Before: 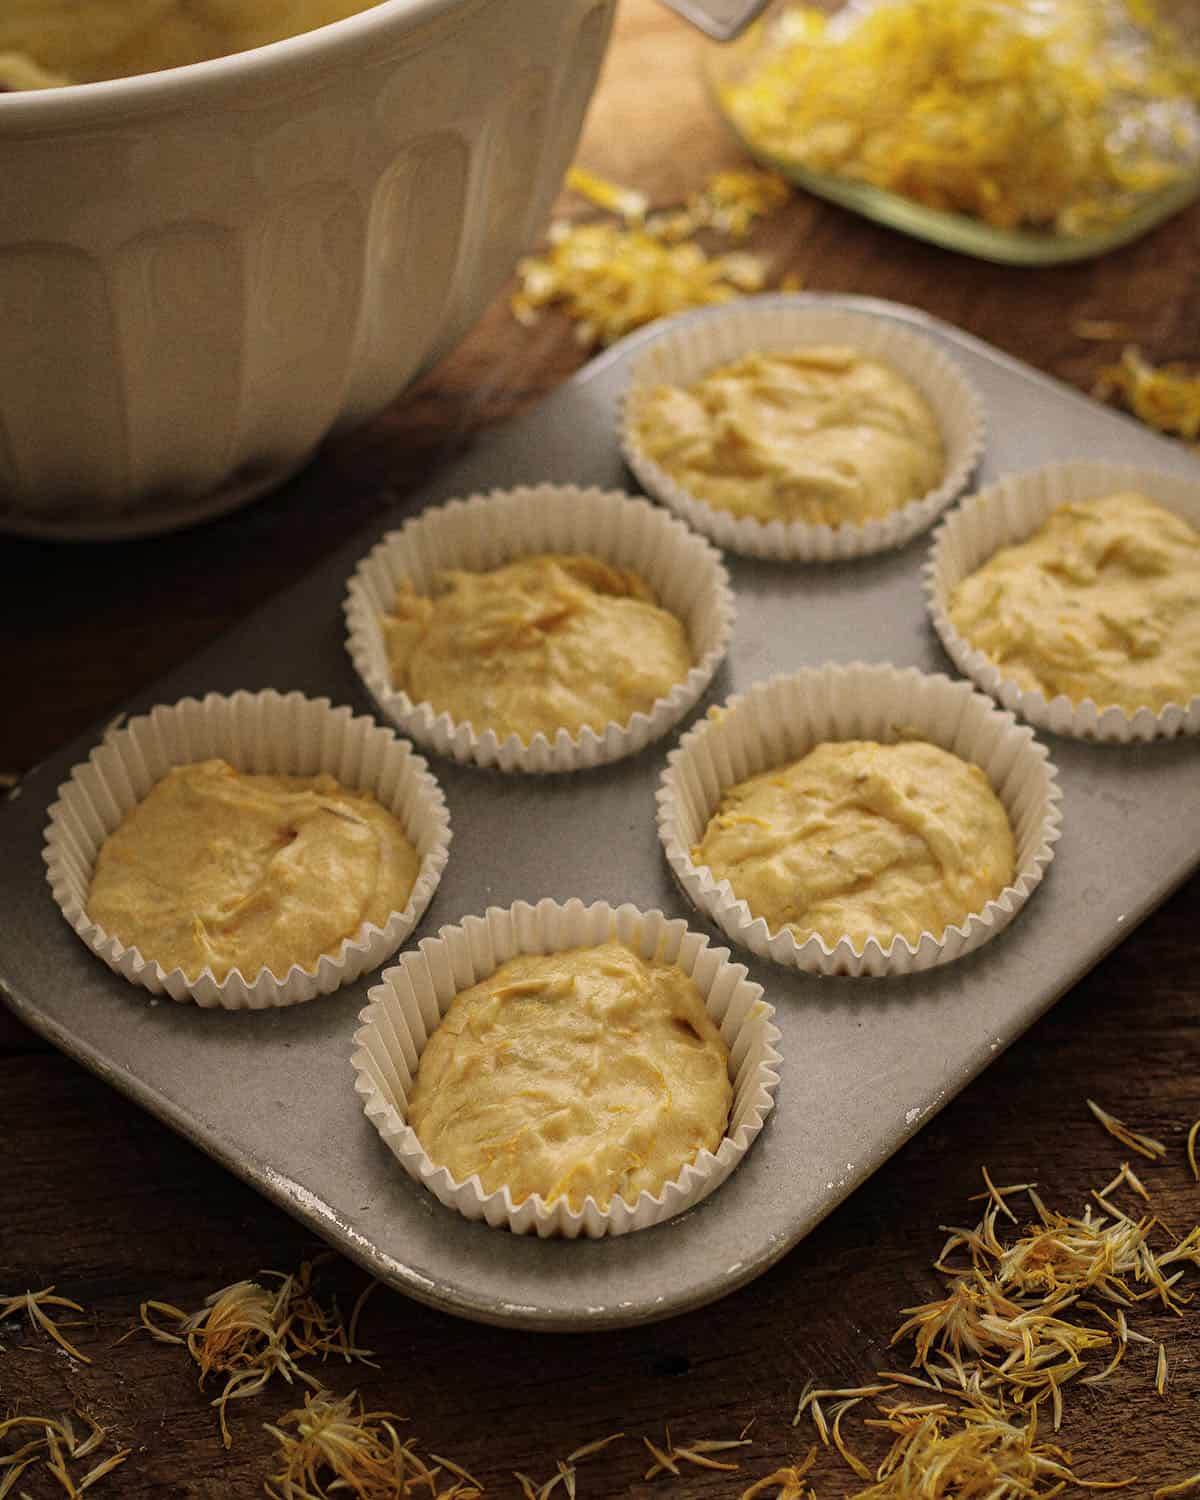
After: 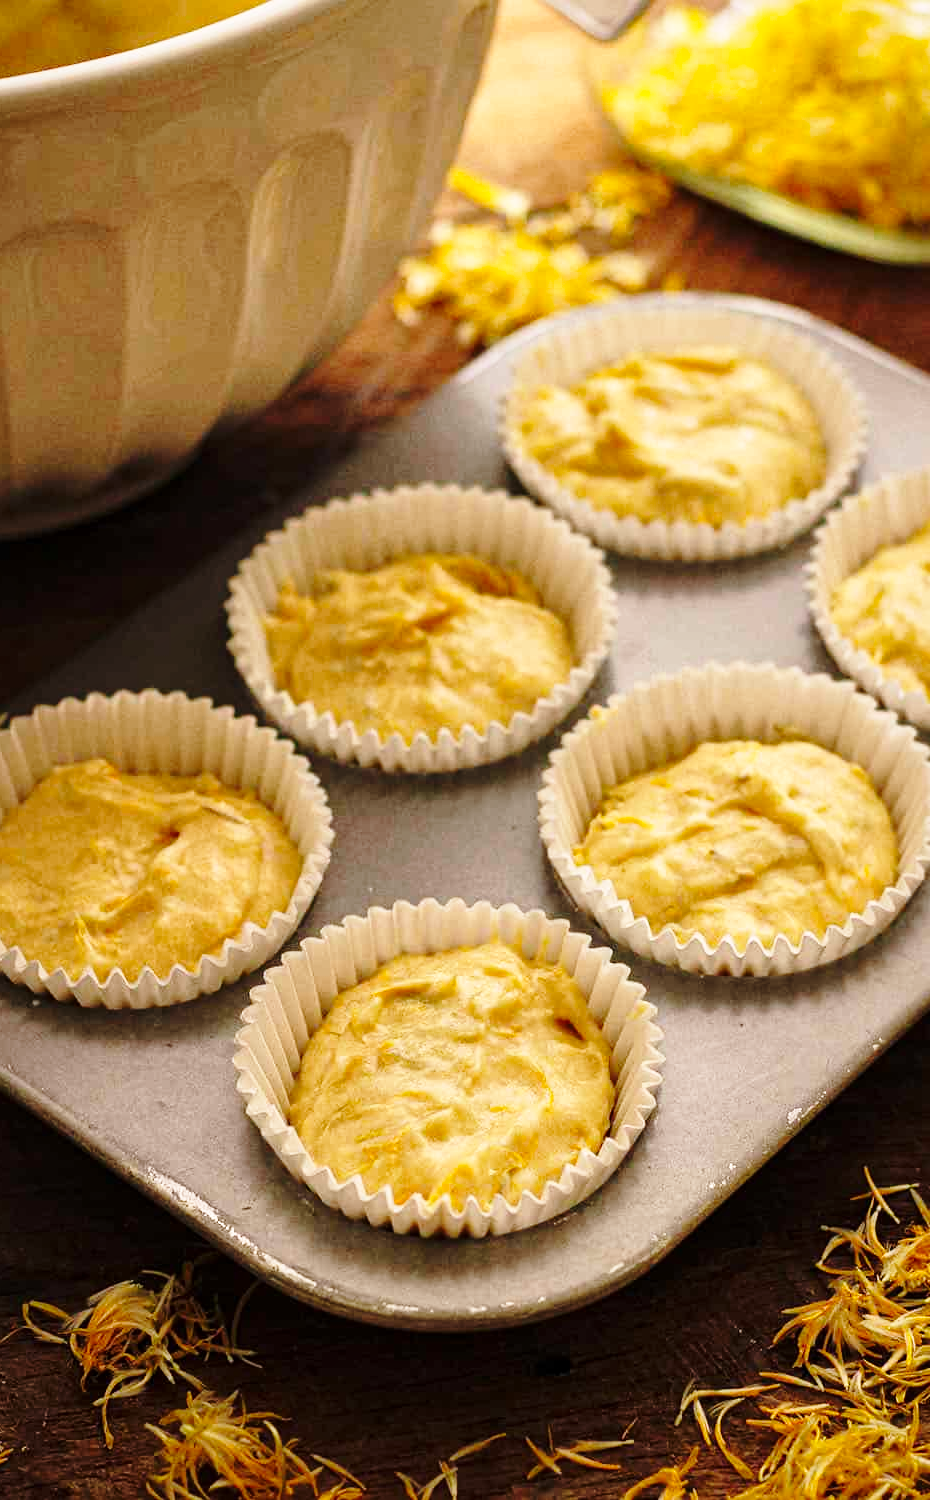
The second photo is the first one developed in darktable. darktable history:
local contrast: mode bilateral grid, contrast 19, coarseness 49, detail 119%, midtone range 0.2
base curve: curves: ch0 [(0, 0) (0.028, 0.03) (0.121, 0.232) (0.46, 0.748) (0.859, 0.968) (1, 1)], preserve colors none
crop: left 9.866%, right 12.59%
